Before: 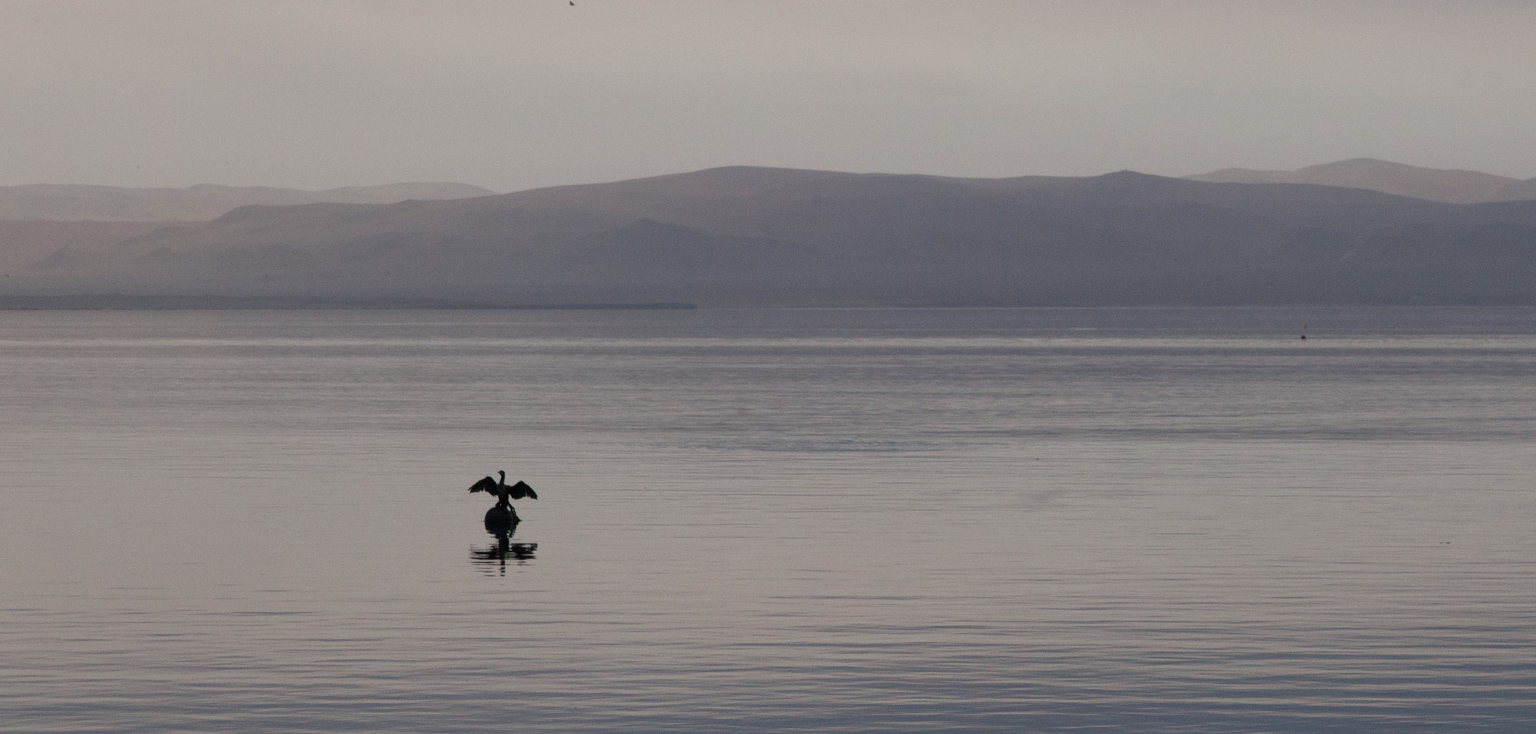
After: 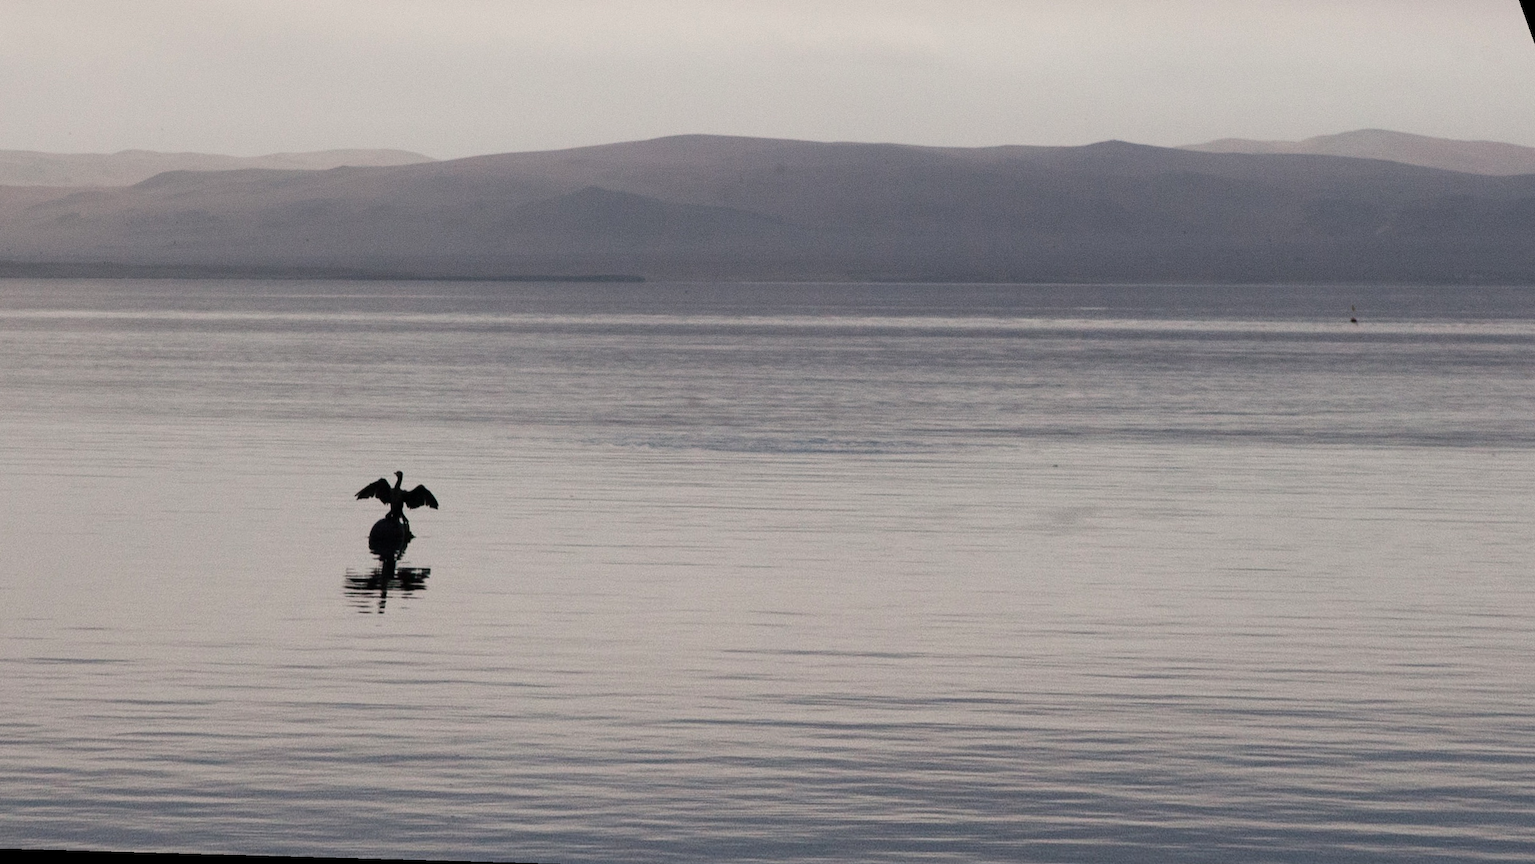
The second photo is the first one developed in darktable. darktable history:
tone equalizer: -8 EV -0.75 EV, -7 EV -0.7 EV, -6 EV -0.6 EV, -5 EV -0.4 EV, -3 EV 0.4 EV, -2 EV 0.6 EV, -1 EV 0.7 EV, +0 EV 0.75 EV, edges refinement/feathering 500, mask exposure compensation -1.57 EV, preserve details no
rotate and perspective: rotation 0.72°, lens shift (vertical) -0.352, lens shift (horizontal) -0.051, crop left 0.152, crop right 0.859, crop top 0.019, crop bottom 0.964
exposure: compensate highlight preservation false
